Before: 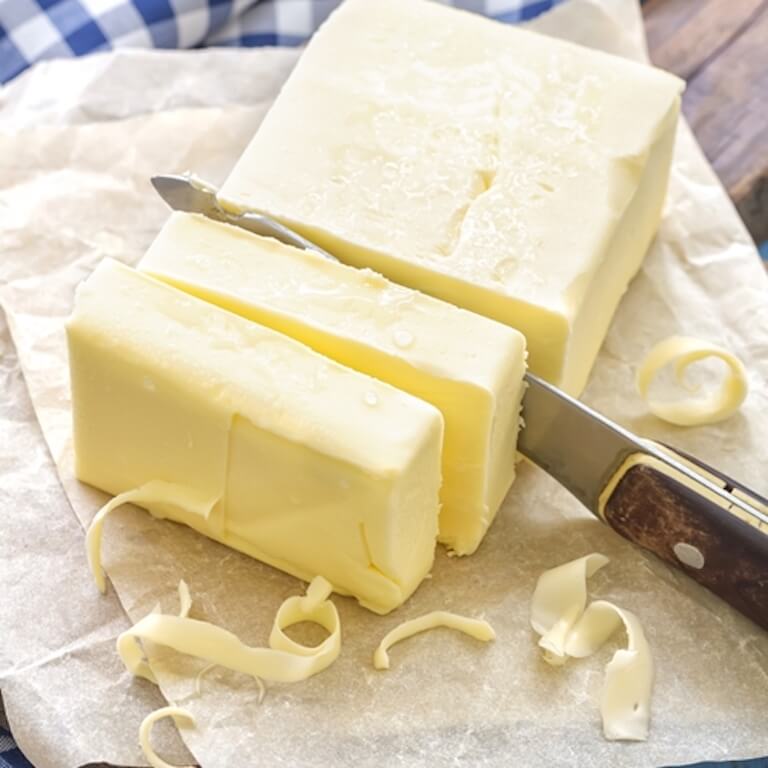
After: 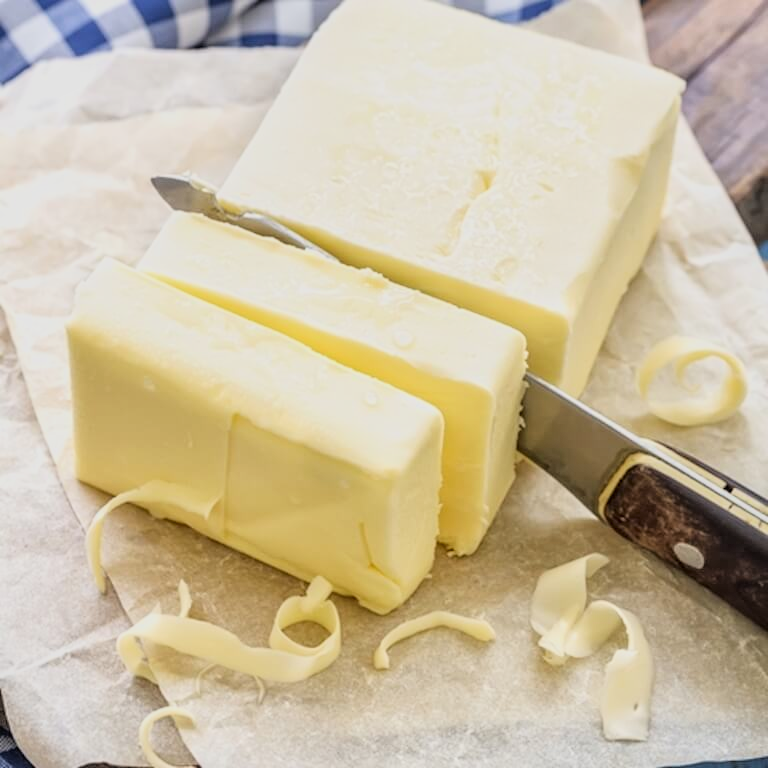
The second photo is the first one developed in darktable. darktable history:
local contrast: on, module defaults
filmic rgb: black relative exposure -11.88 EV, white relative exposure 5.43 EV, threshold 3 EV, hardness 4.49, latitude 50%, contrast 1.14, color science v5 (2021), contrast in shadows safe, contrast in highlights safe, enable highlight reconstruction true
